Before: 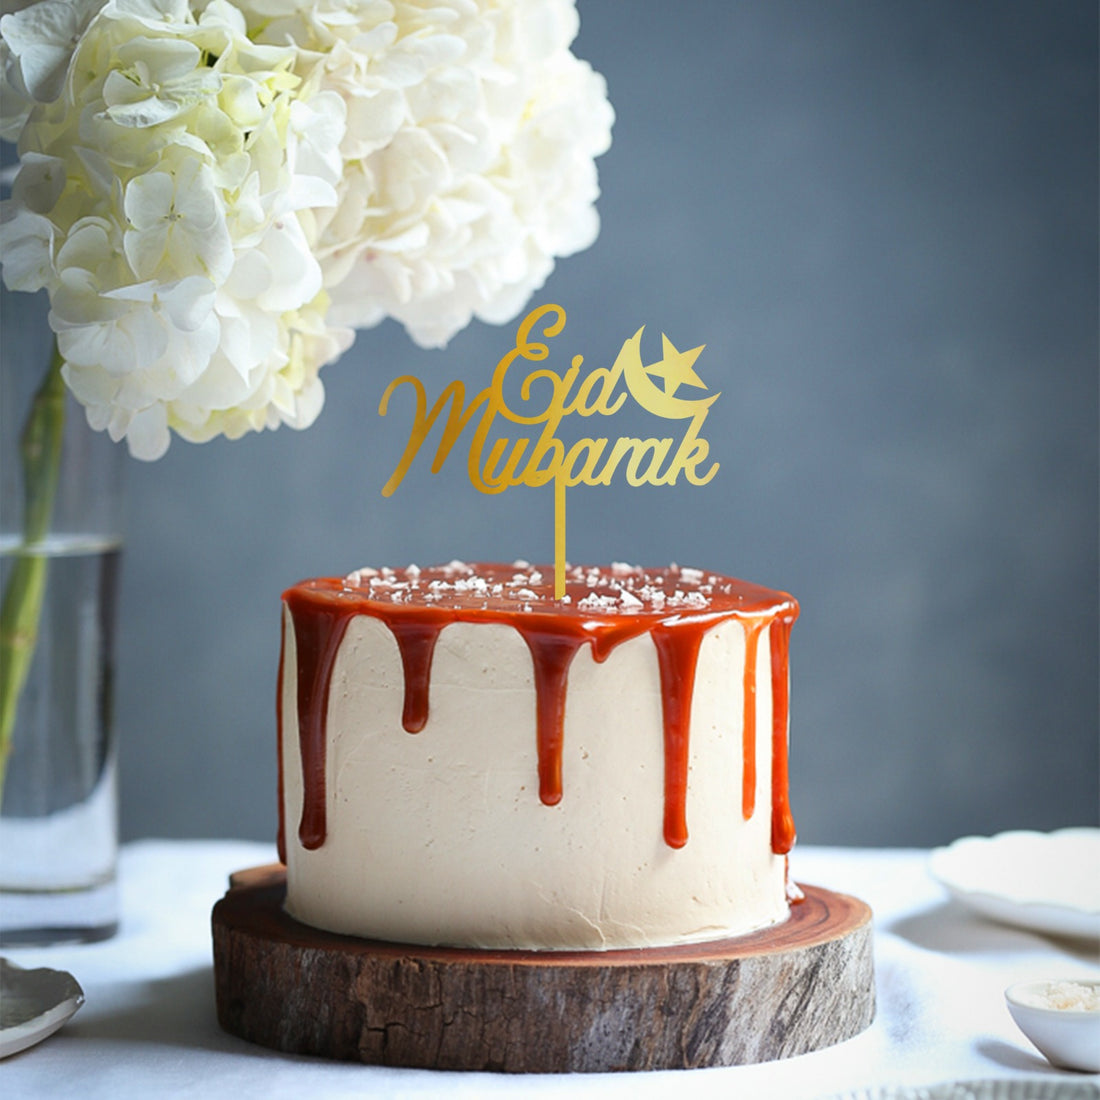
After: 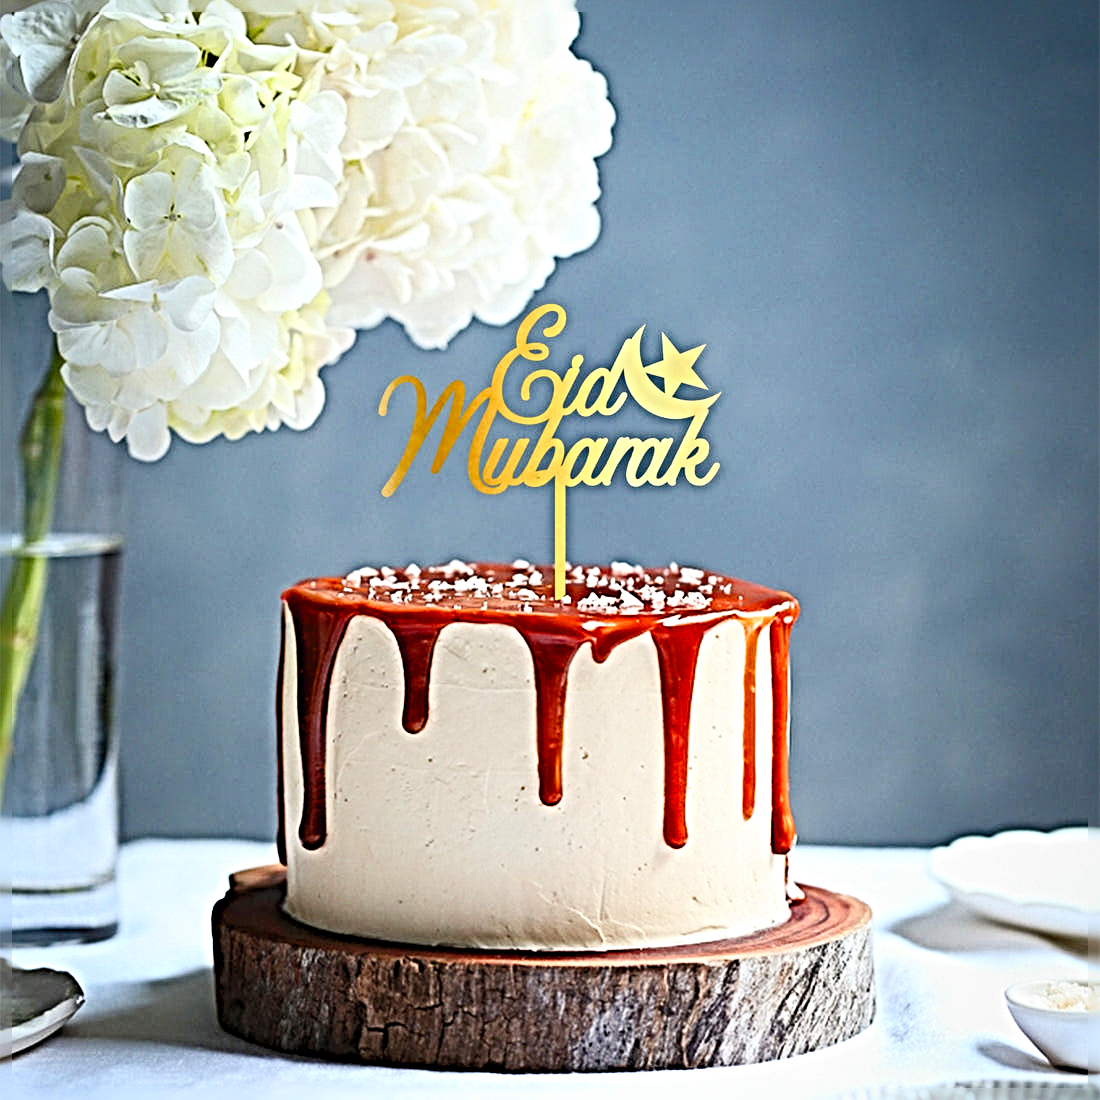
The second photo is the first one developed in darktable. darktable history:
contrast brightness saturation: contrast 0.203, brightness 0.169, saturation 0.22
sharpen: radius 6.254, amount 1.814, threshold 0.172
color balance rgb: perceptual saturation grading › global saturation 14.023%, perceptual saturation grading › highlights -25.23%, perceptual saturation grading › shadows 24.958%
